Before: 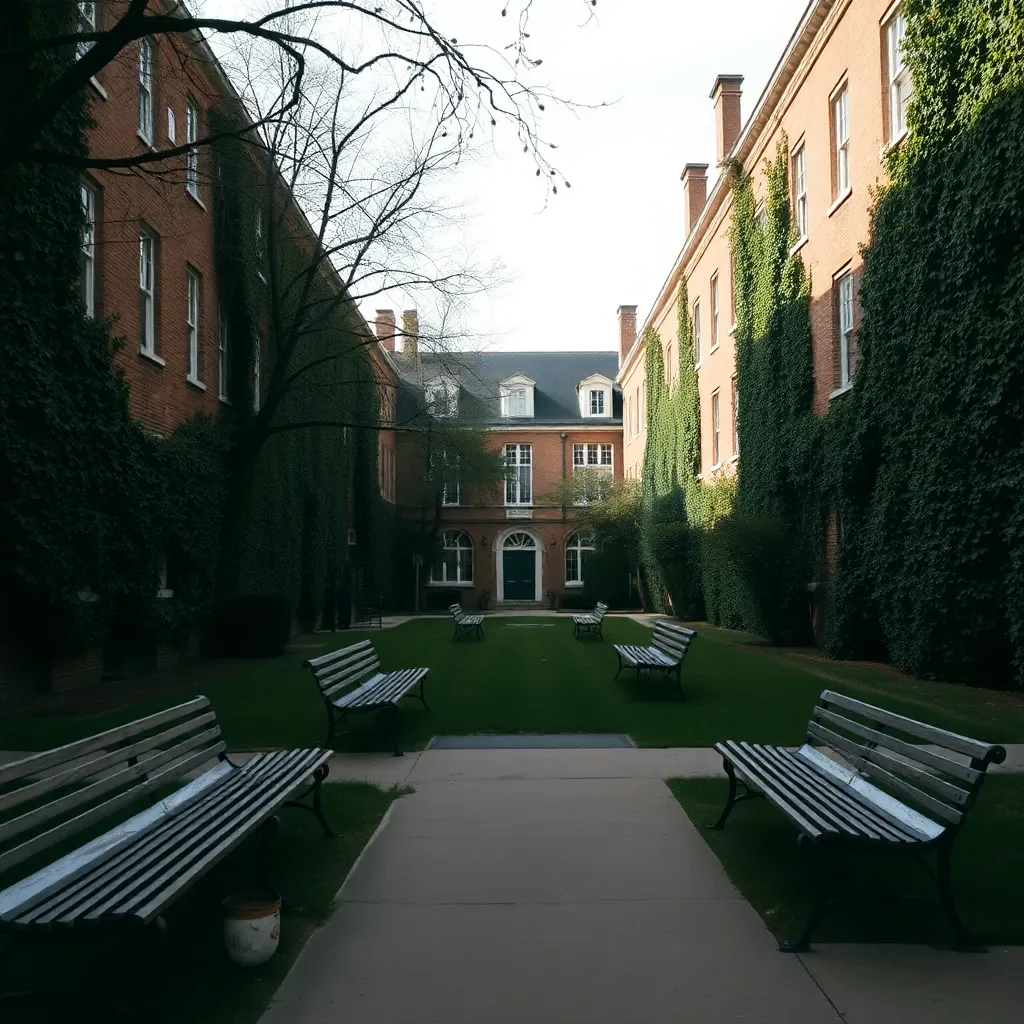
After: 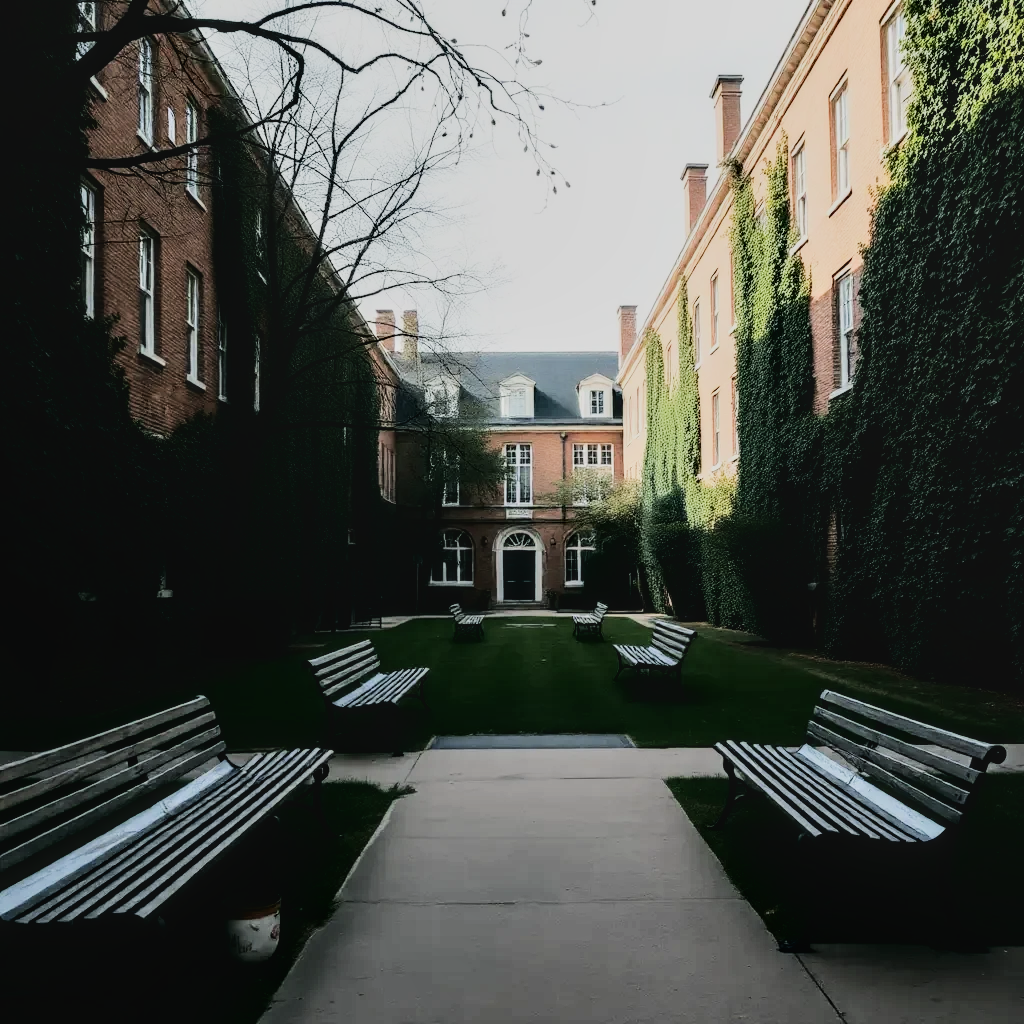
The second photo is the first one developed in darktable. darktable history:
local contrast: on, module defaults
contrast brightness saturation: contrast 0.051, brightness 0.06, saturation 0.009
tone curve: curves: ch0 [(0, 0) (0.003, 0.019) (0.011, 0.021) (0.025, 0.023) (0.044, 0.026) (0.069, 0.037) (0.1, 0.059) (0.136, 0.088) (0.177, 0.138) (0.224, 0.199) (0.277, 0.279) (0.335, 0.376) (0.399, 0.481) (0.468, 0.581) (0.543, 0.658) (0.623, 0.735) (0.709, 0.8) (0.801, 0.861) (0.898, 0.928) (1, 1)], color space Lab, independent channels, preserve colors none
filmic rgb: black relative exposure -7.23 EV, white relative exposure 5.08 EV, hardness 3.22
